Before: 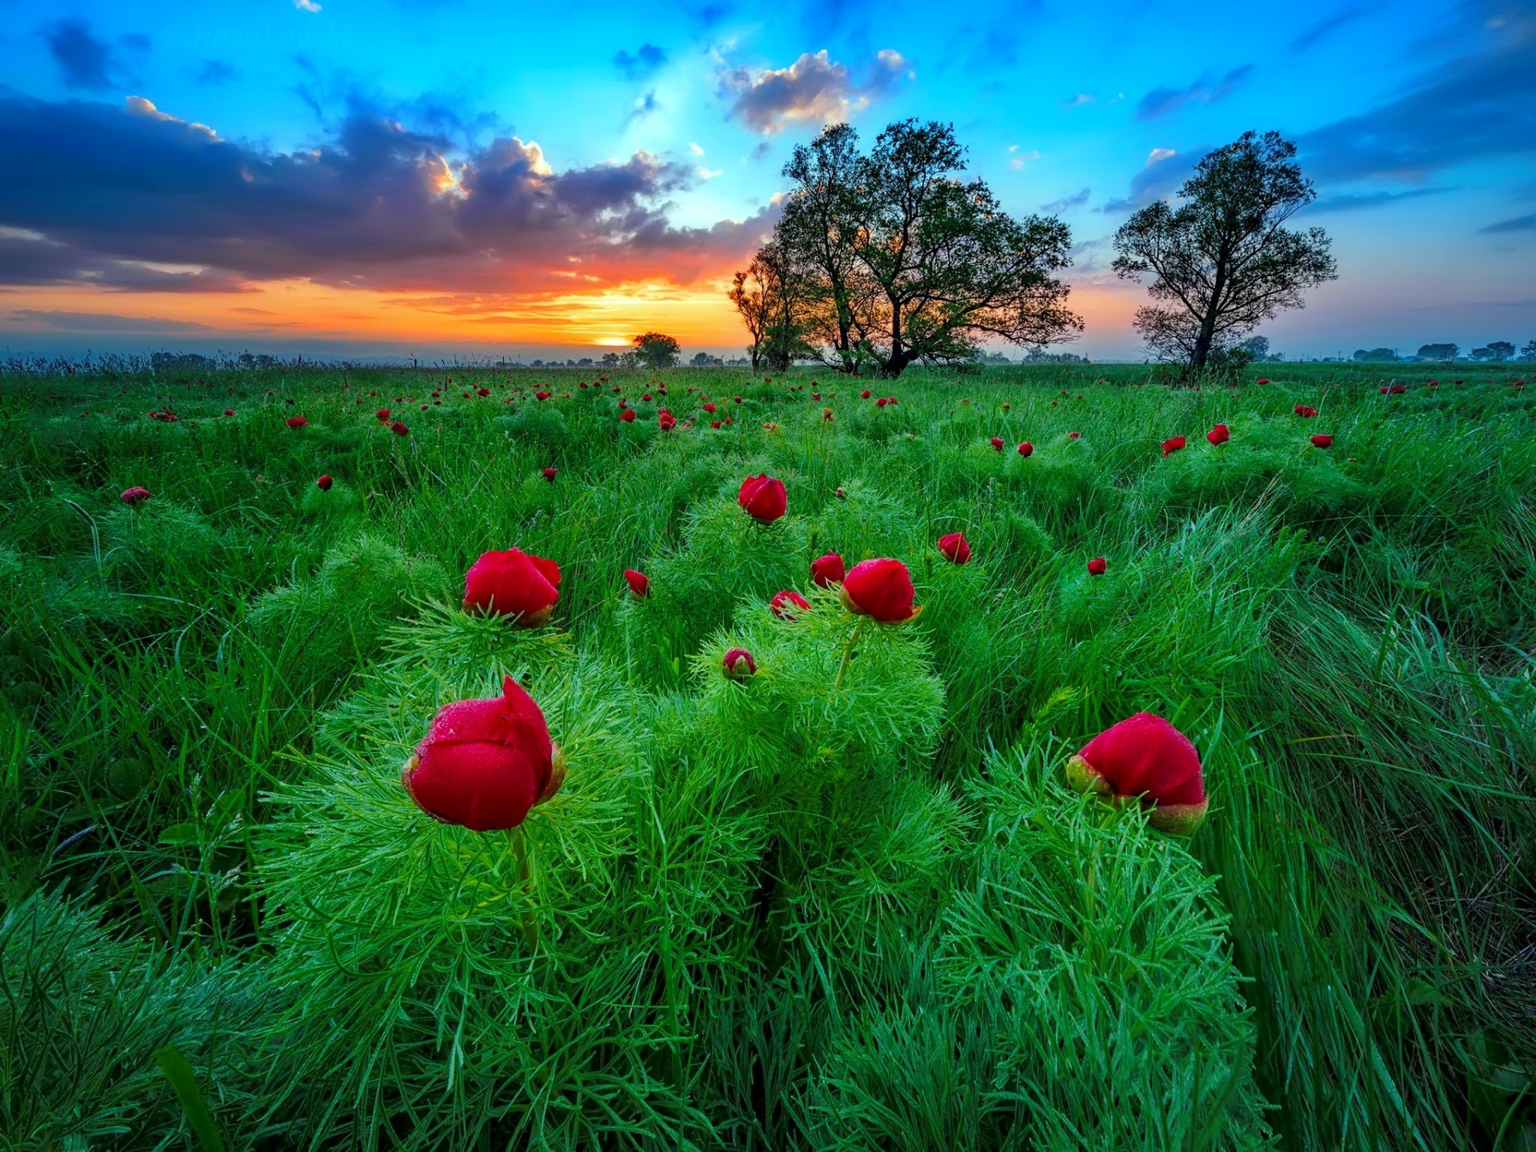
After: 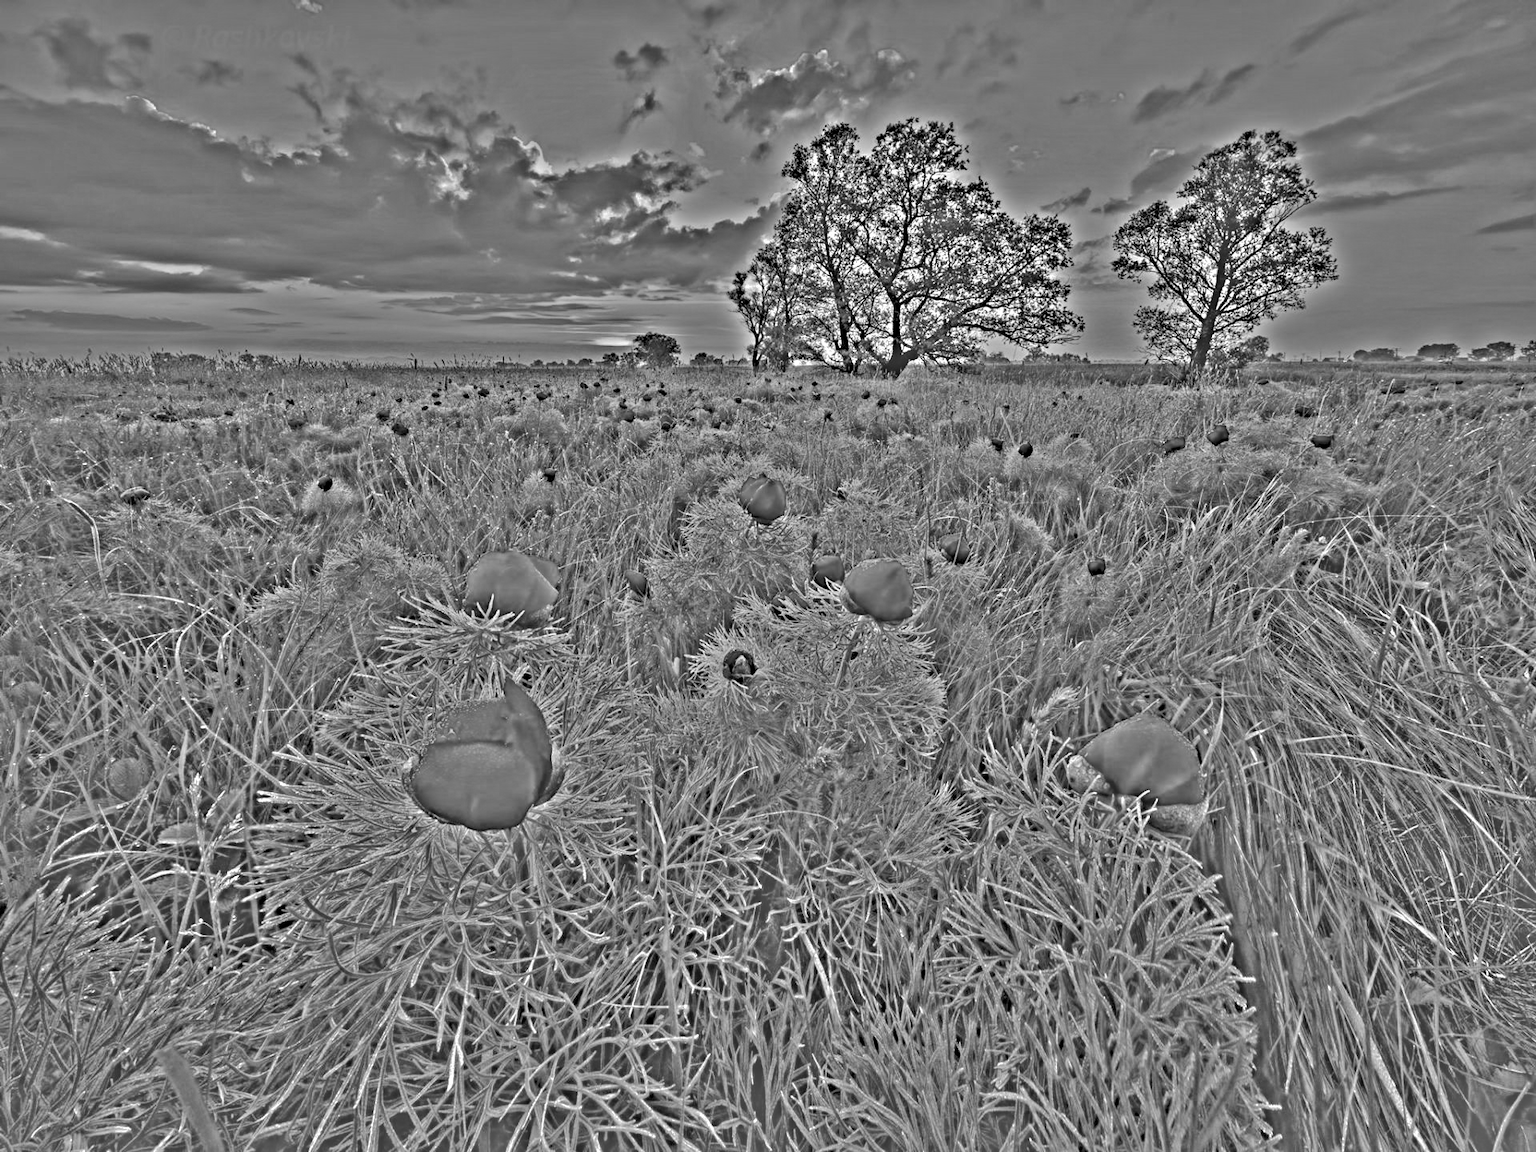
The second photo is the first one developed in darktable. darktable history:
shadows and highlights: shadows 60, highlights -60
tone equalizer: -8 EV 0.25 EV, -7 EV 0.417 EV, -6 EV 0.417 EV, -5 EV 0.25 EV, -3 EV -0.25 EV, -2 EV -0.417 EV, -1 EV -0.417 EV, +0 EV -0.25 EV, edges refinement/feathering 500, mask exposure compensation -1.57 EV, preserve details guided filter
highpass: on, module defaults
